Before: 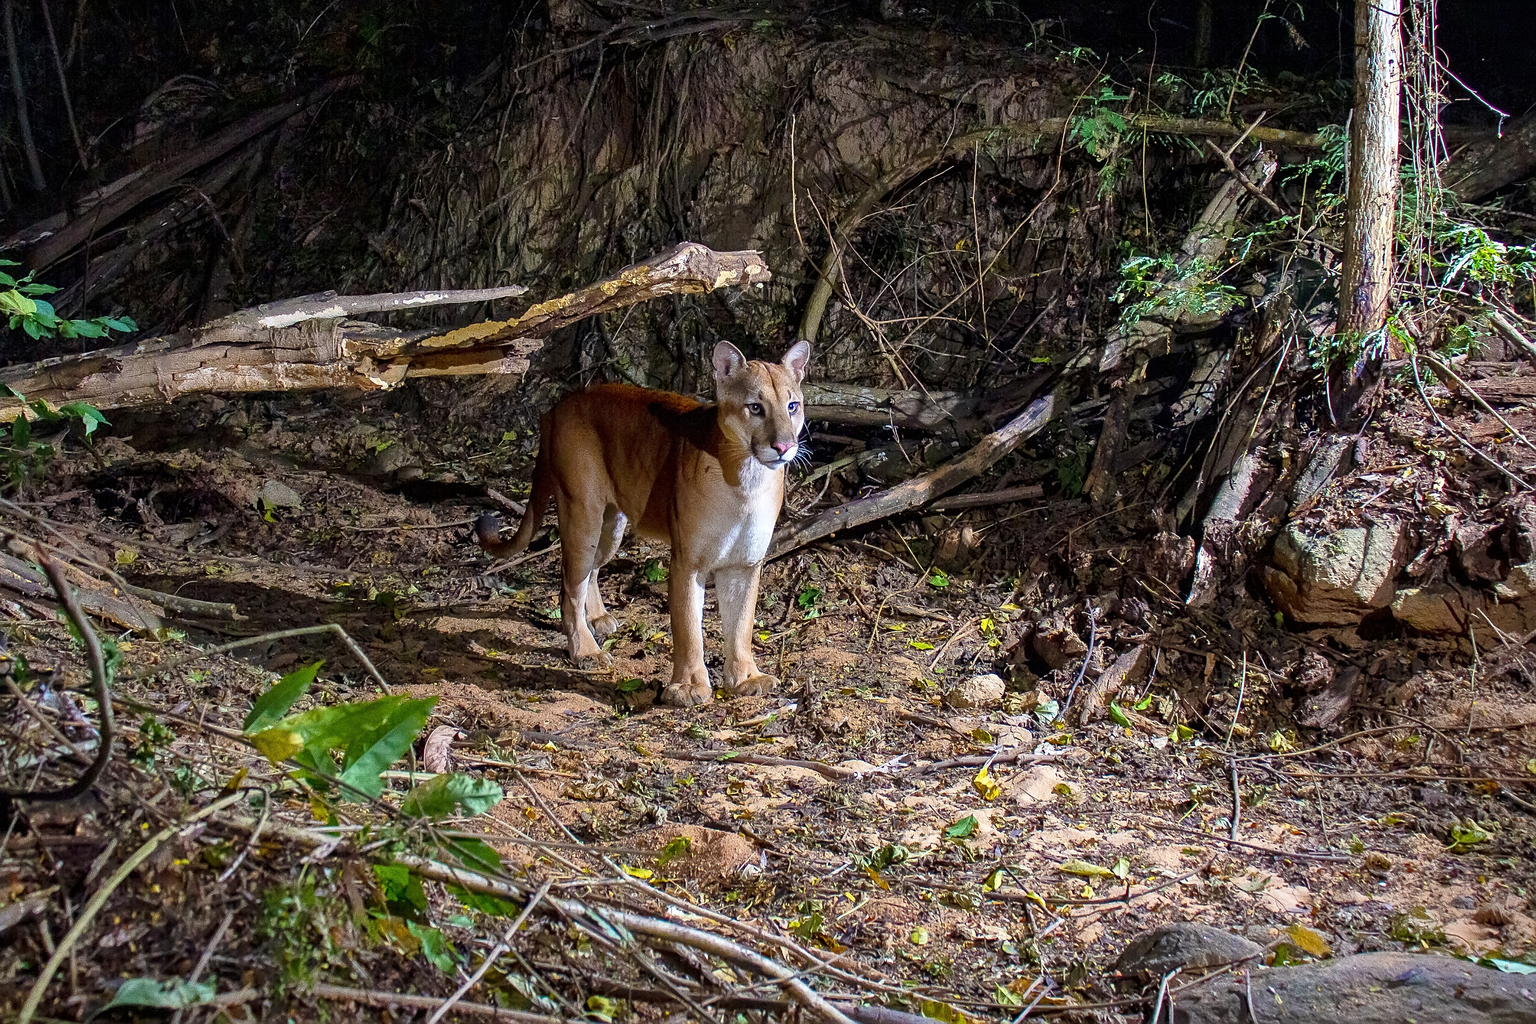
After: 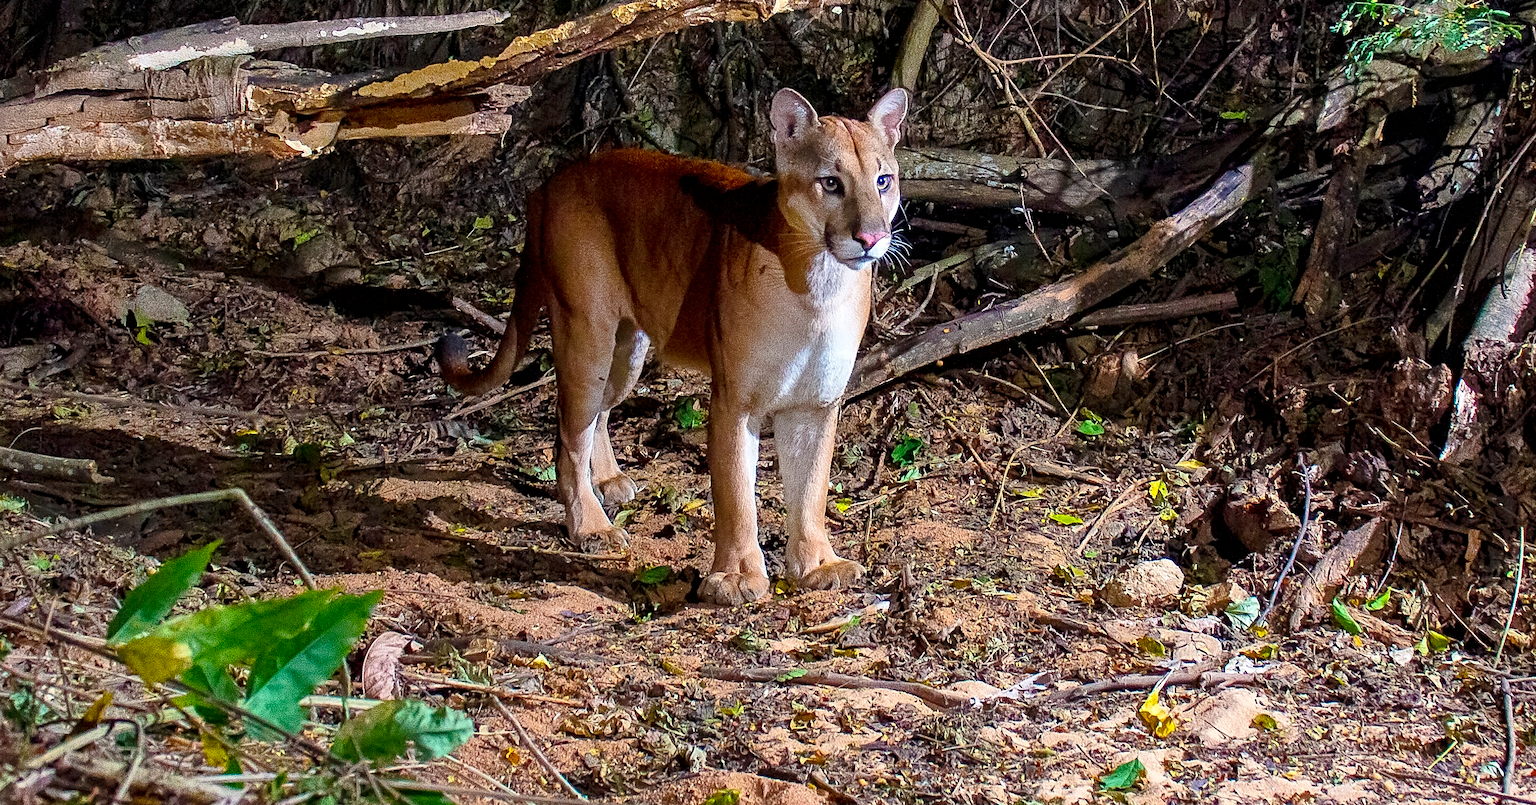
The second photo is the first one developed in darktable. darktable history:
crop: left 10.926%, top 27.234%, right 18.308%, bottom 17.105%
